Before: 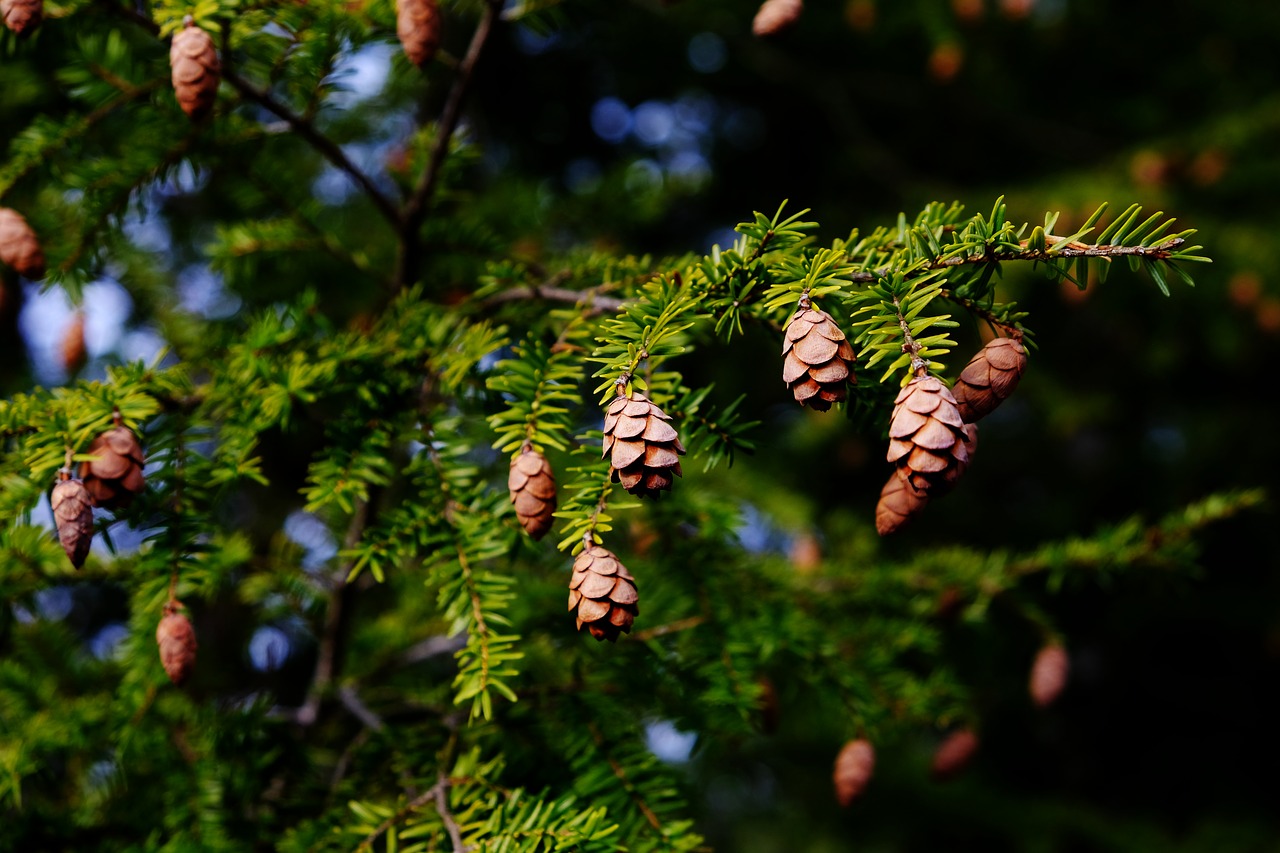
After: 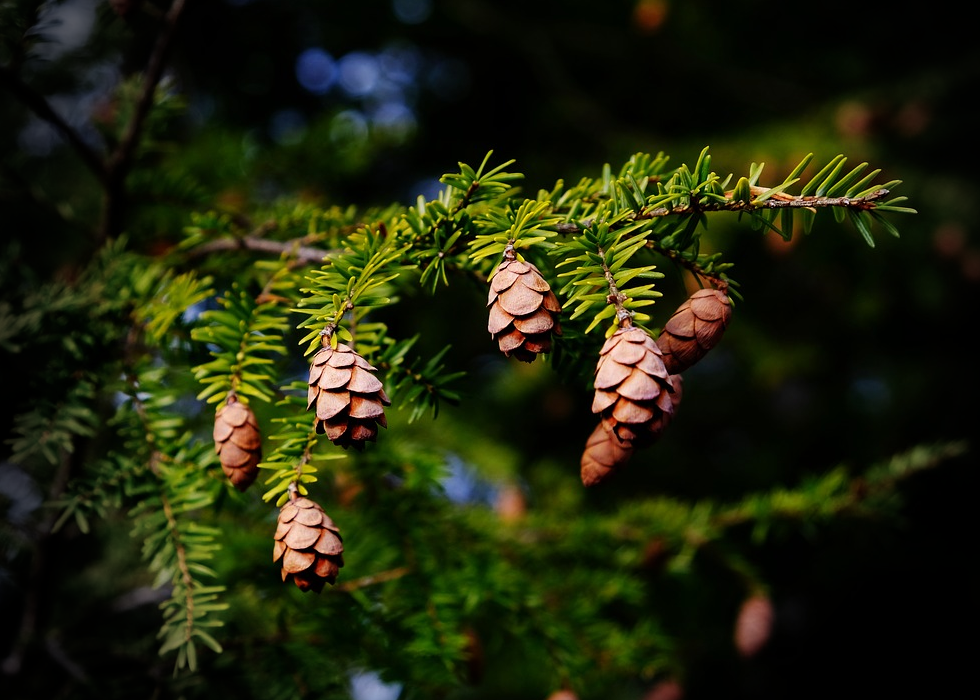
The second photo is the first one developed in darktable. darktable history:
vignetting: fall-off start 76.42%, fall-off radius 27.36%, brightness -0.872, center (0.037, -0.09), width/height ratio 0.971
crop: left 23.095%, top 5.827%, bottom 11.854%
white balance: red 1.009, blue 0.985
